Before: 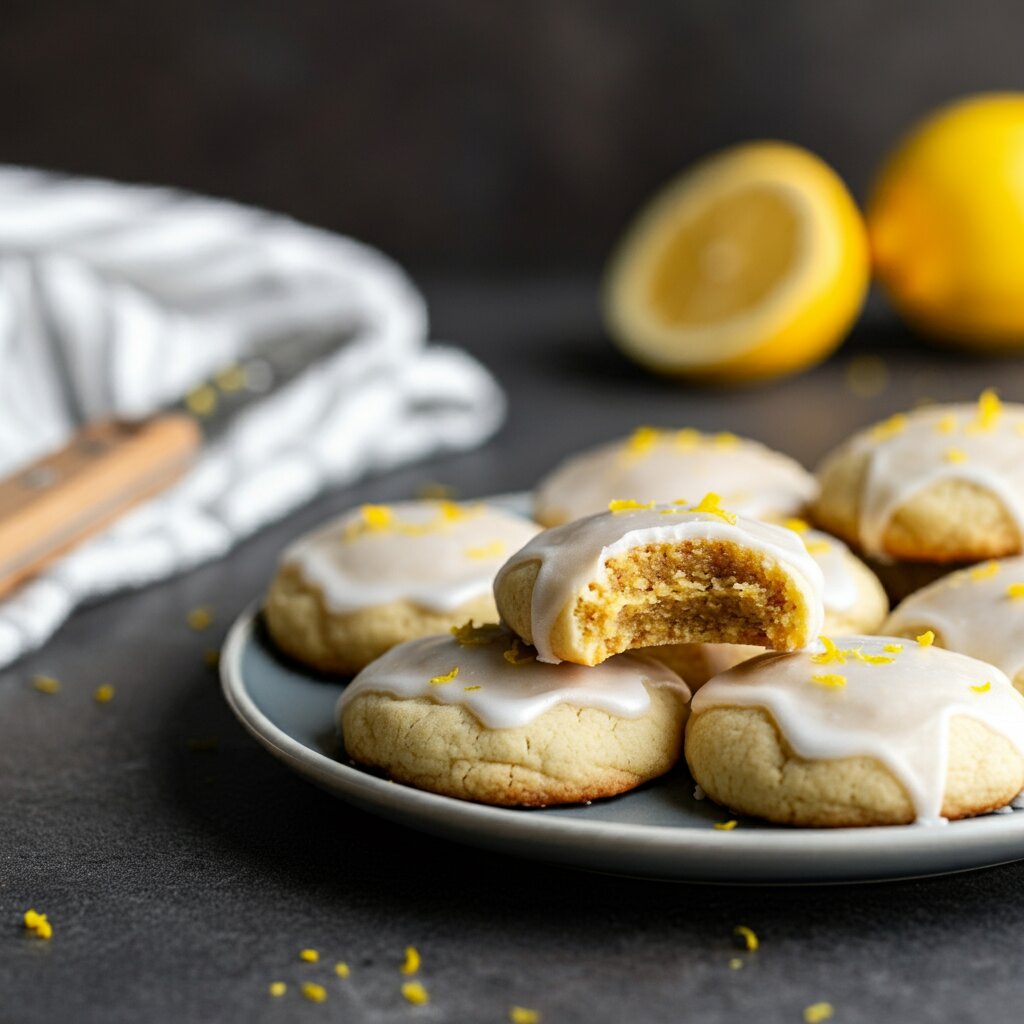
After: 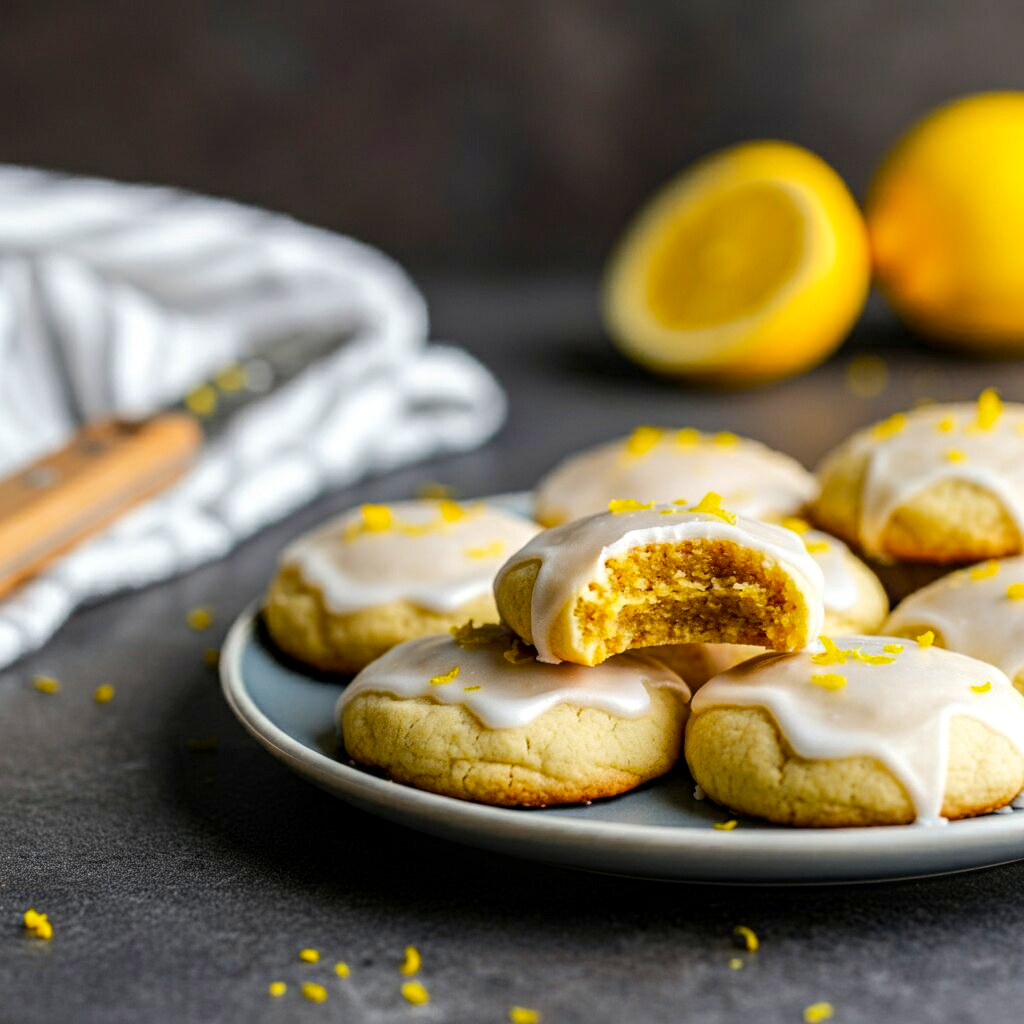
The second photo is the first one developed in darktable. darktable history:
color balance rgb: perceptual saturation grading › global saturation 25%, perceptual brilliance grading › mid-tones 10%, perceptual brilliance grading › shadows 15%, global vibrance 20%
local contrast: on, module defaults
